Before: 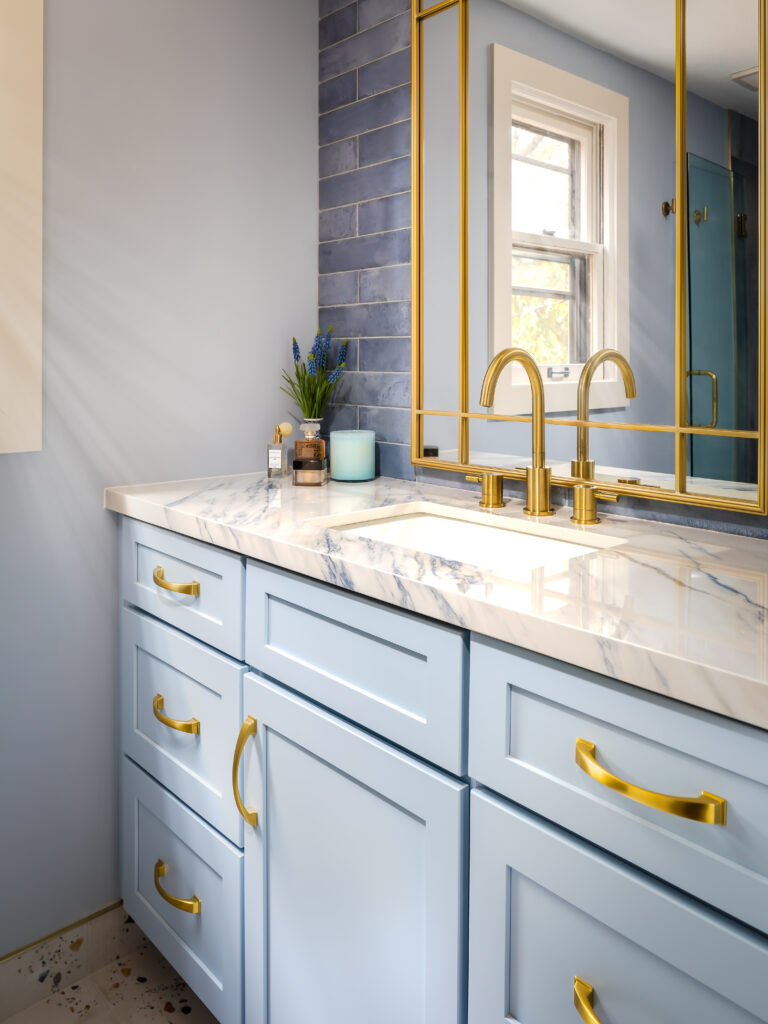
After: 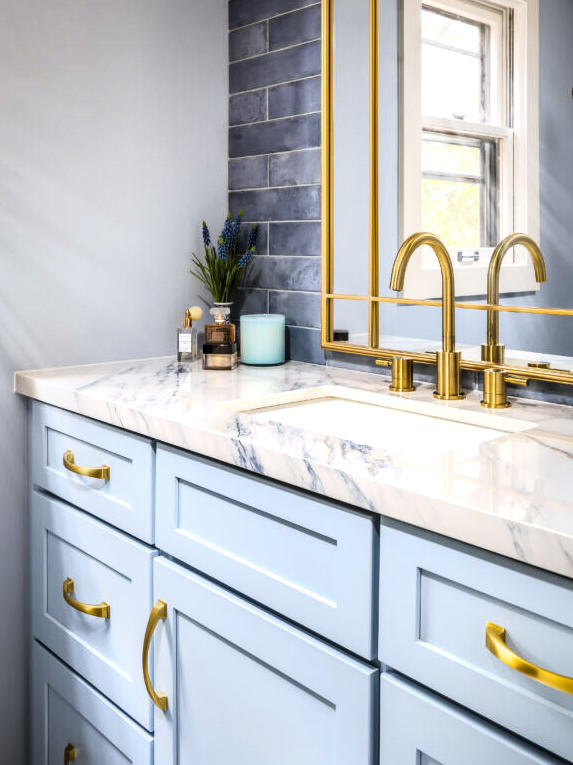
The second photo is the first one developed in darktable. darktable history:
tone curve: curves: ch0 [(0, 0) (0.042, 0.01) (0.223, 0.123) (0.59, 0.574) (0.802, 0.868) (1, 1)], color space Lab, linked channels, preserve colors none
white balance: red 0.98, blue 1.034
crop and rotate: left 11.831%, top 11.346%, right 13.429%, bottom 13.899%
local contrast: on, module defaults
